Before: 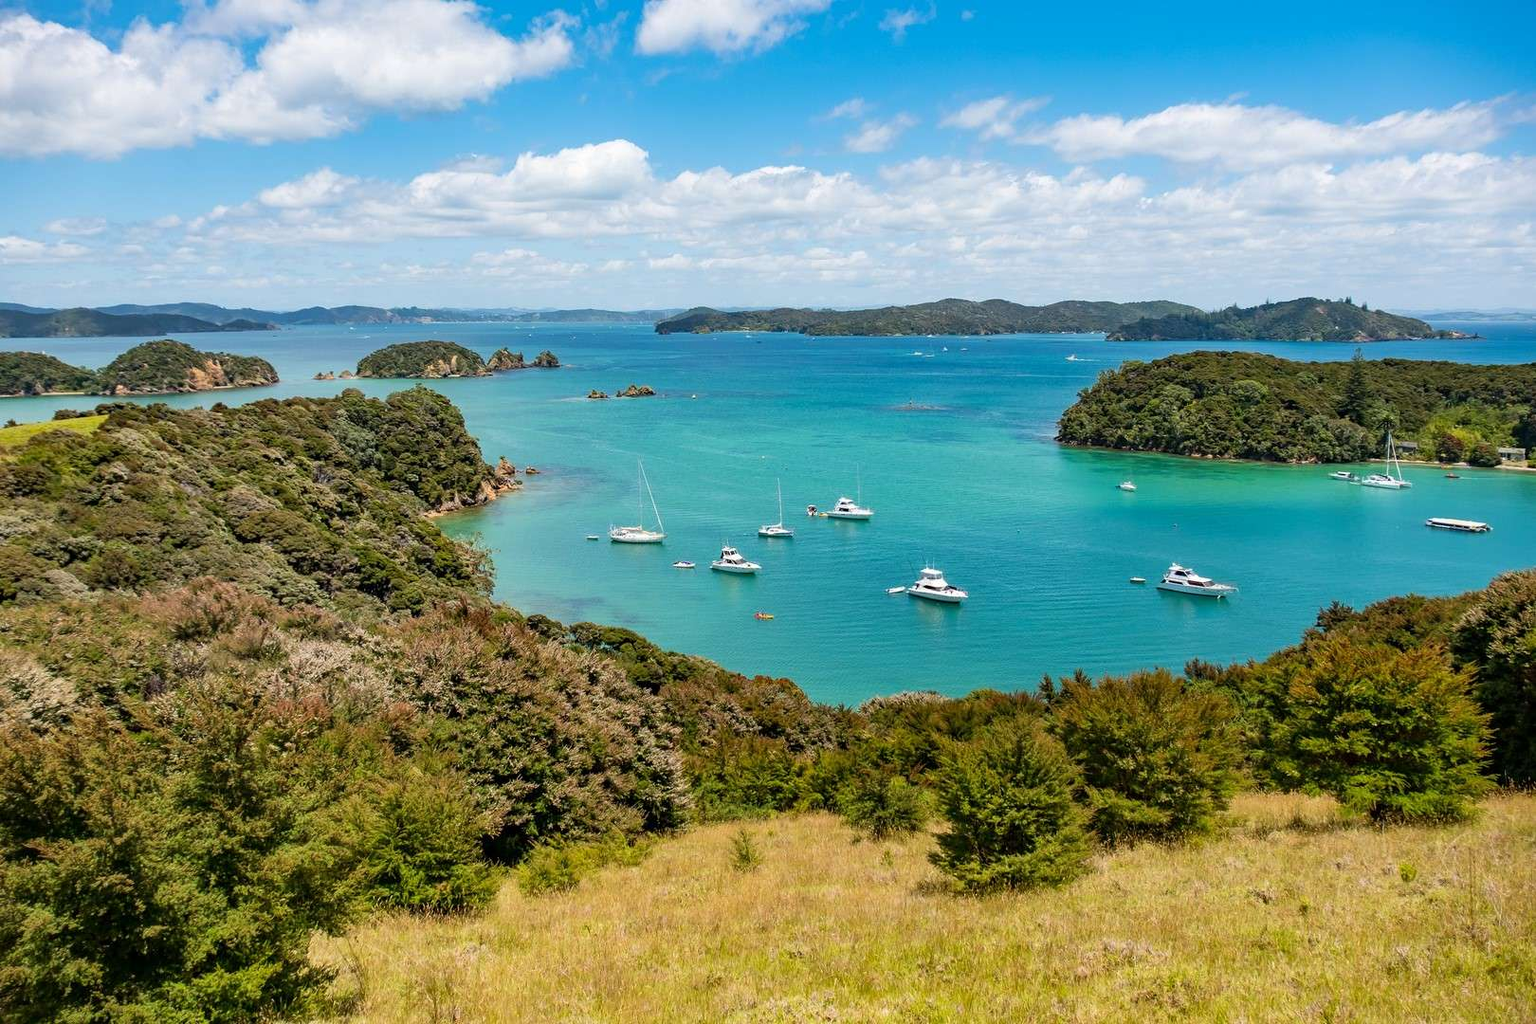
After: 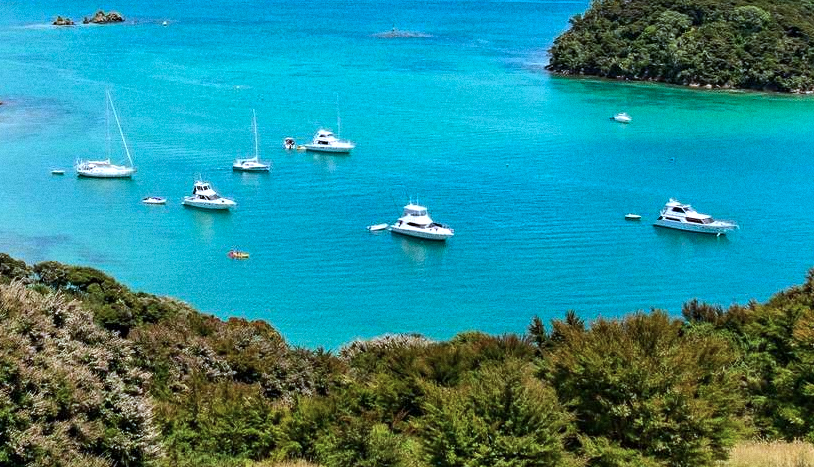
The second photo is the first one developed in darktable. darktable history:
exposure: compensate highlight preservation false
color calibration: x 0.38, y 0.391, temperature 4086.74 K
crop: left 35.03%, top 36.625%, right 14.663%, bottom 20.057%
color zones: curves: ch1 [(0, 0.469) (0.01, 0.469) (0.12, 0.446) (0.248, 0.469) (0.5, 0.5) (0.748, 0.5) (0.99, 0.469) (1, 0.469)]
tone equalizer: -8 EV -0.417 EV, -7 EV -0.389 EV, -6 EV -0.333 EV, -5 EV -0.222 EV, -3 EV 0.222 EV, -2 EV 0.333 EV, -1 EV 0.389 EV, +0 EV 0.417 EV, edges refinement/feathering 500, mask exposure compensation -1.57 EV, preserve details no
grain: coarseness 3.21 ISO
